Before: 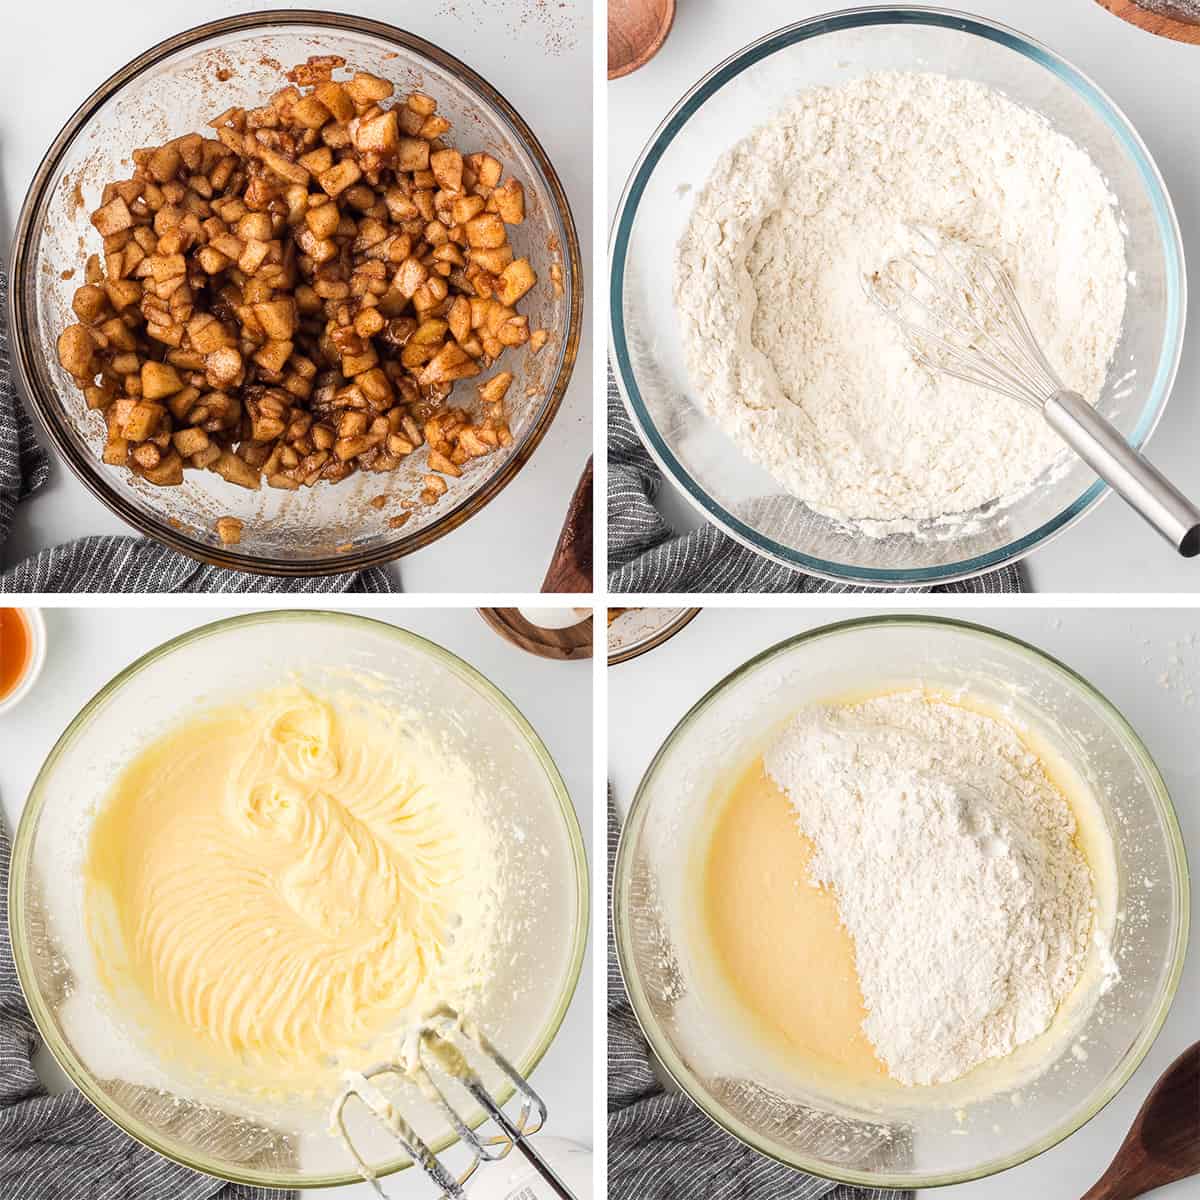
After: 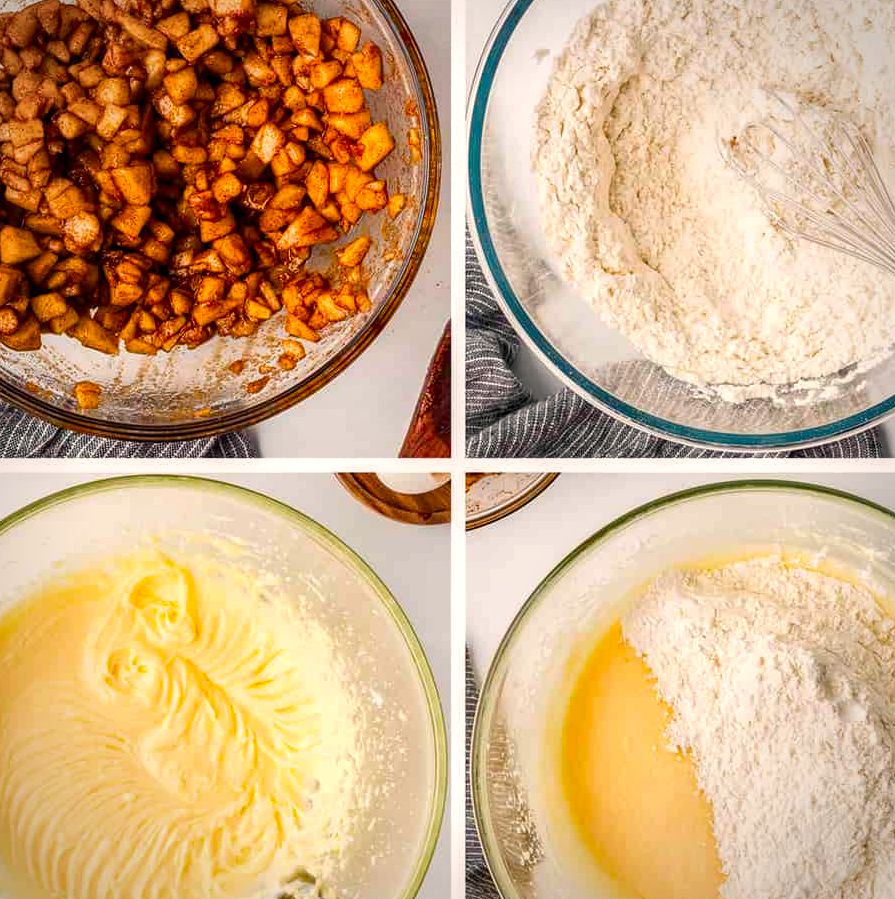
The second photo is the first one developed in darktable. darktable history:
color balance rgb: highlights gain › chroma 1.688%, highlights gain › hue 56.65°, linear chroma grading › global chroma 15.508%, perceptual saturation grading › global saturation 27.579%, perceptual saturation grading › highlights -25.045%, perceptual saturation grading › shadows 24.079%
local contrast: detail 130%
contrast brightness saturation: brightness -0.024, saturation 0.352
vignetting: brightness -0.429, saturation -0.193
crop and rotate: left 11.889%, top 11.33%, right 13.513%, bottom 13.698%
